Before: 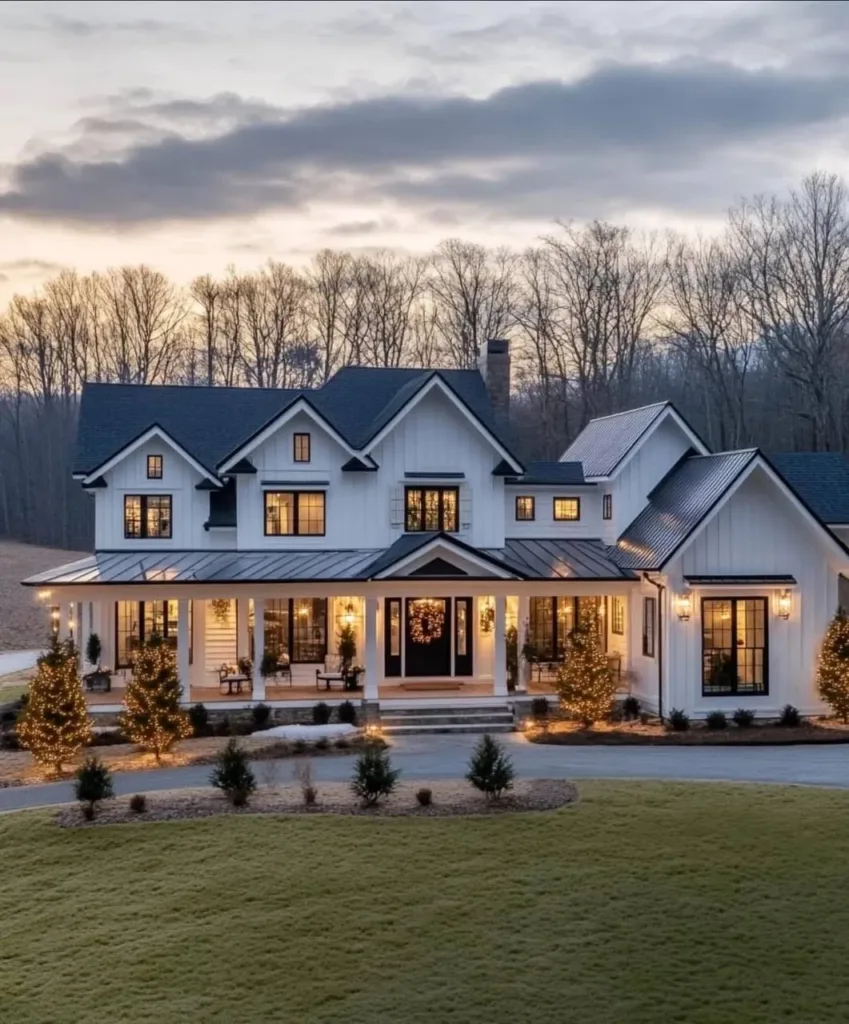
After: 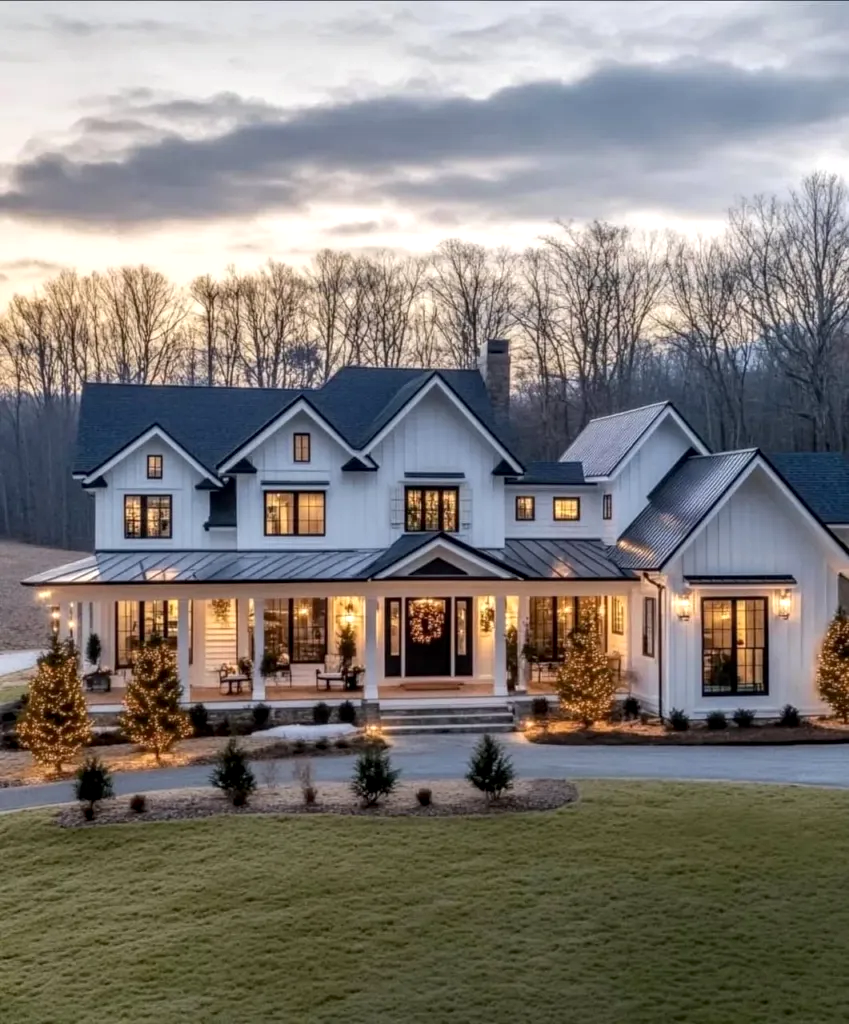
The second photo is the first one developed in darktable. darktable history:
local contrast: on, module defaults
exposure: black level correction 0.001, exposure 0.191 EV, compensate highlight preservation false
